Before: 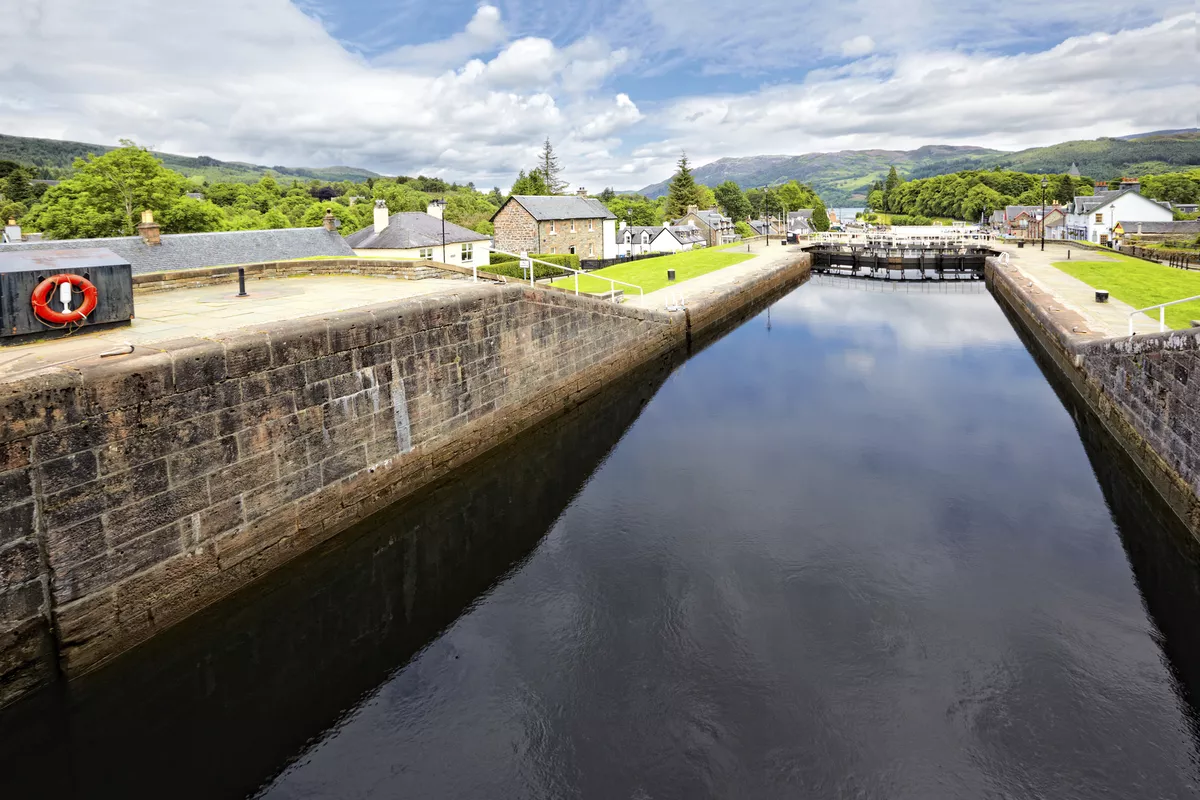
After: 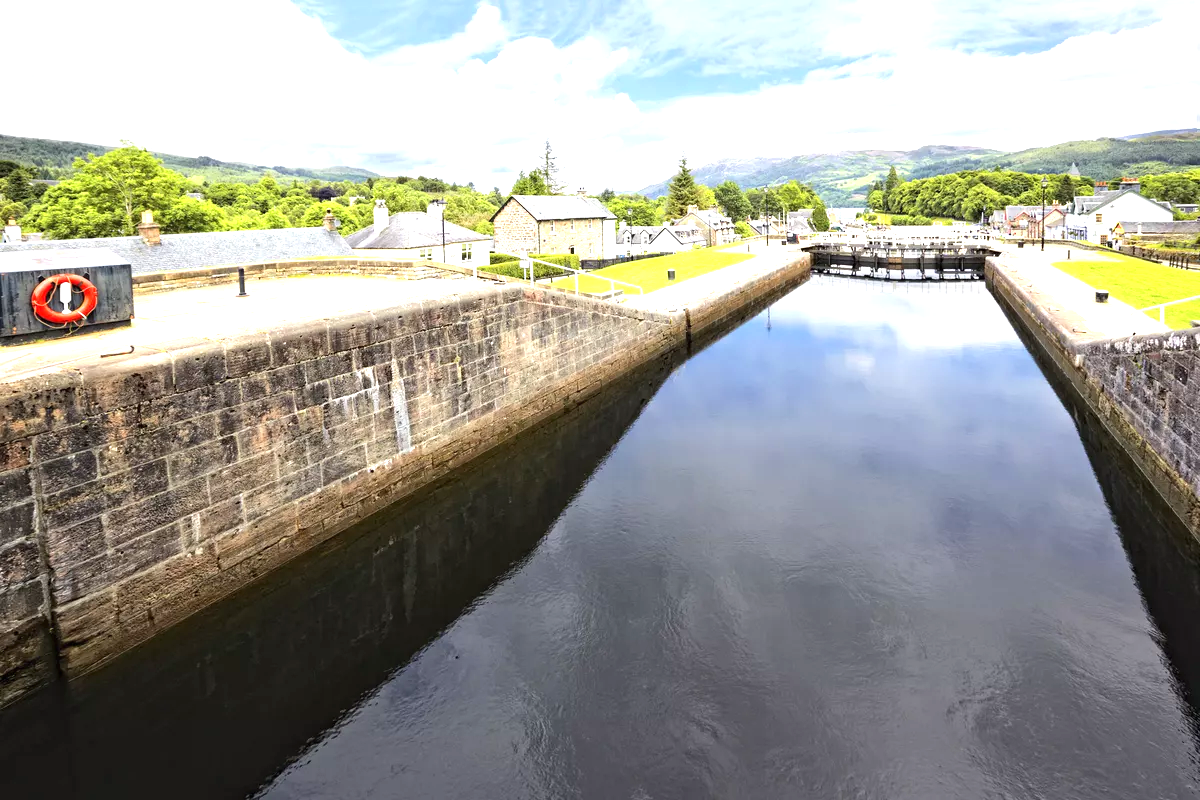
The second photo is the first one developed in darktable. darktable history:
exposure: black level correction 0, exposure 1 EV, compensate exposure bias true, compensate highlight preservation false
